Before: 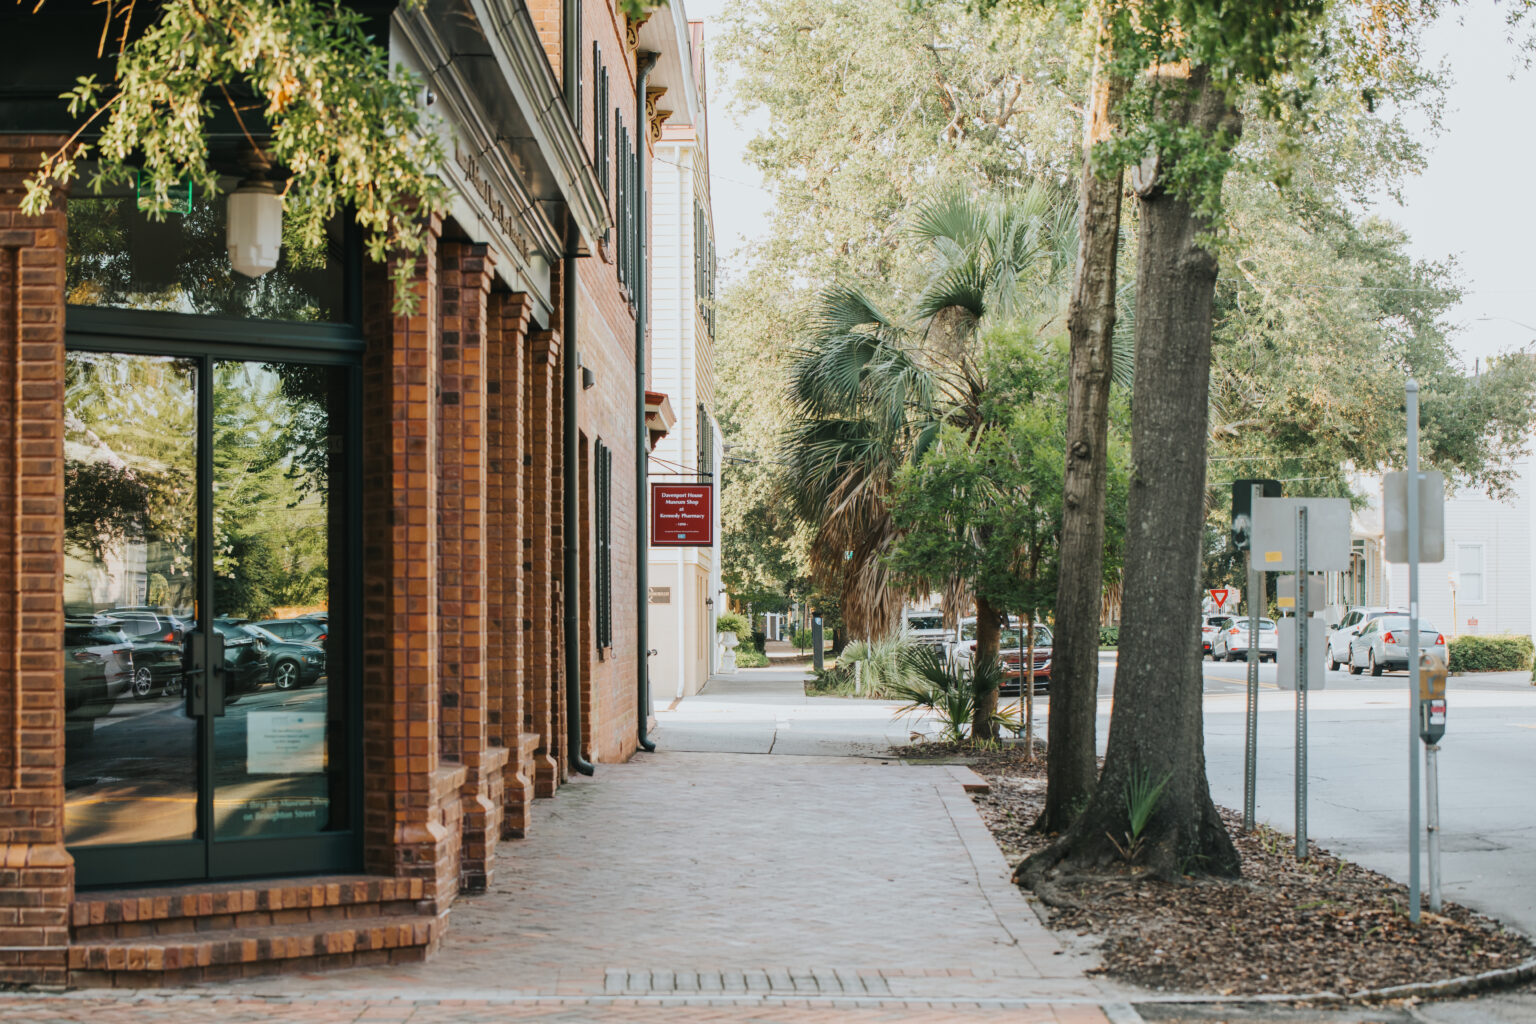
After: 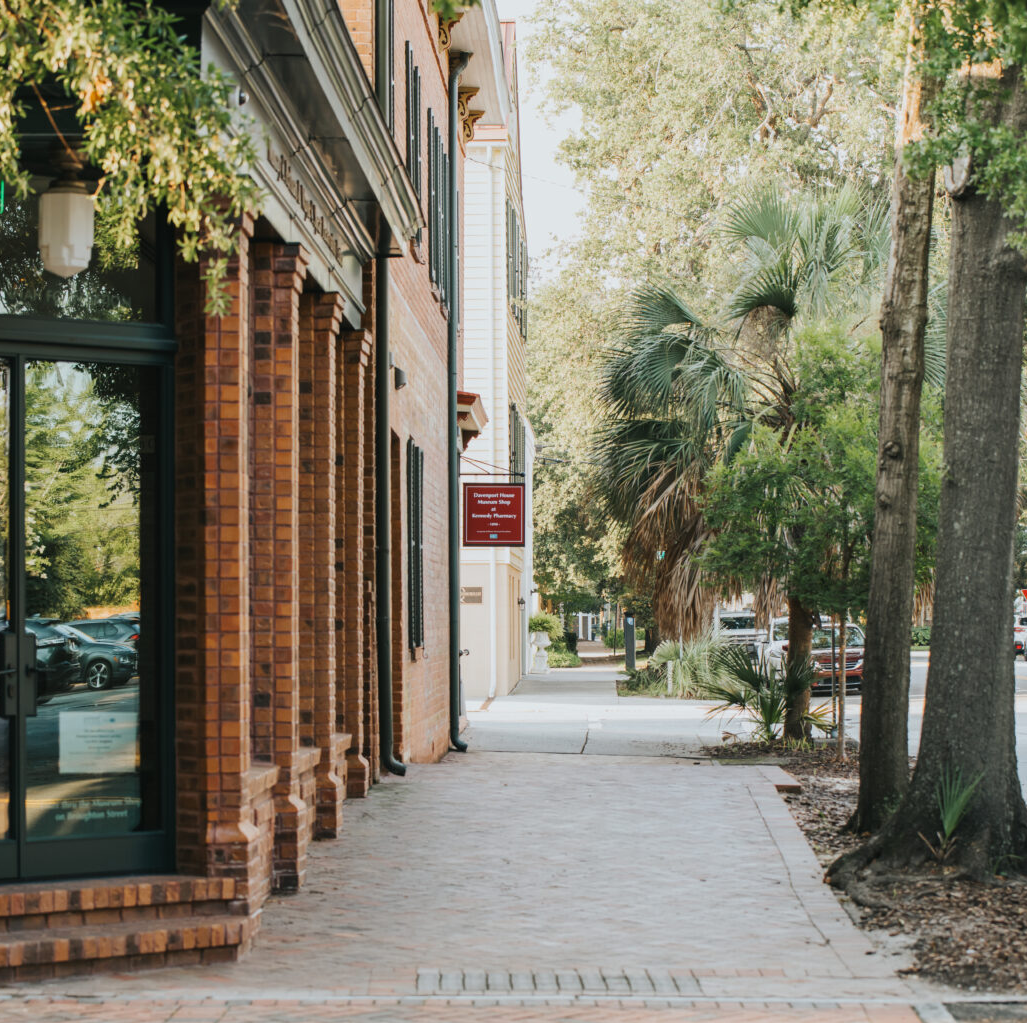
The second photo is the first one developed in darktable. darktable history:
crop and rotate: left 12.241%, right 20.886%
